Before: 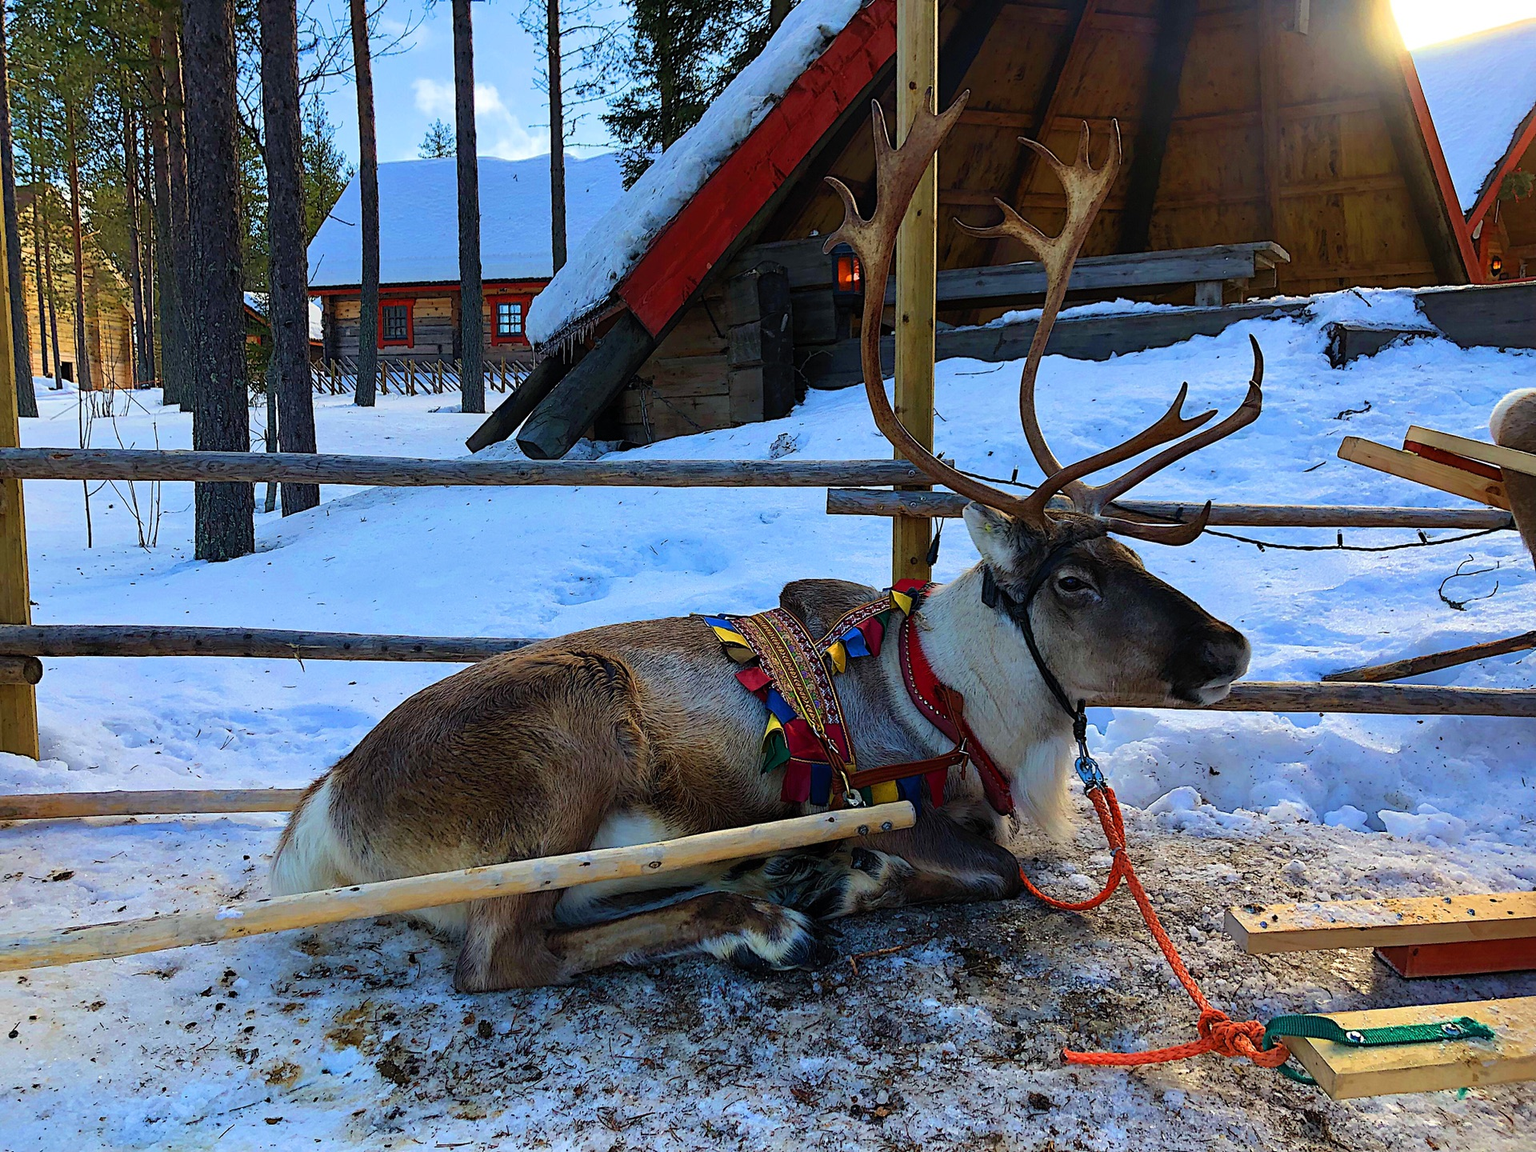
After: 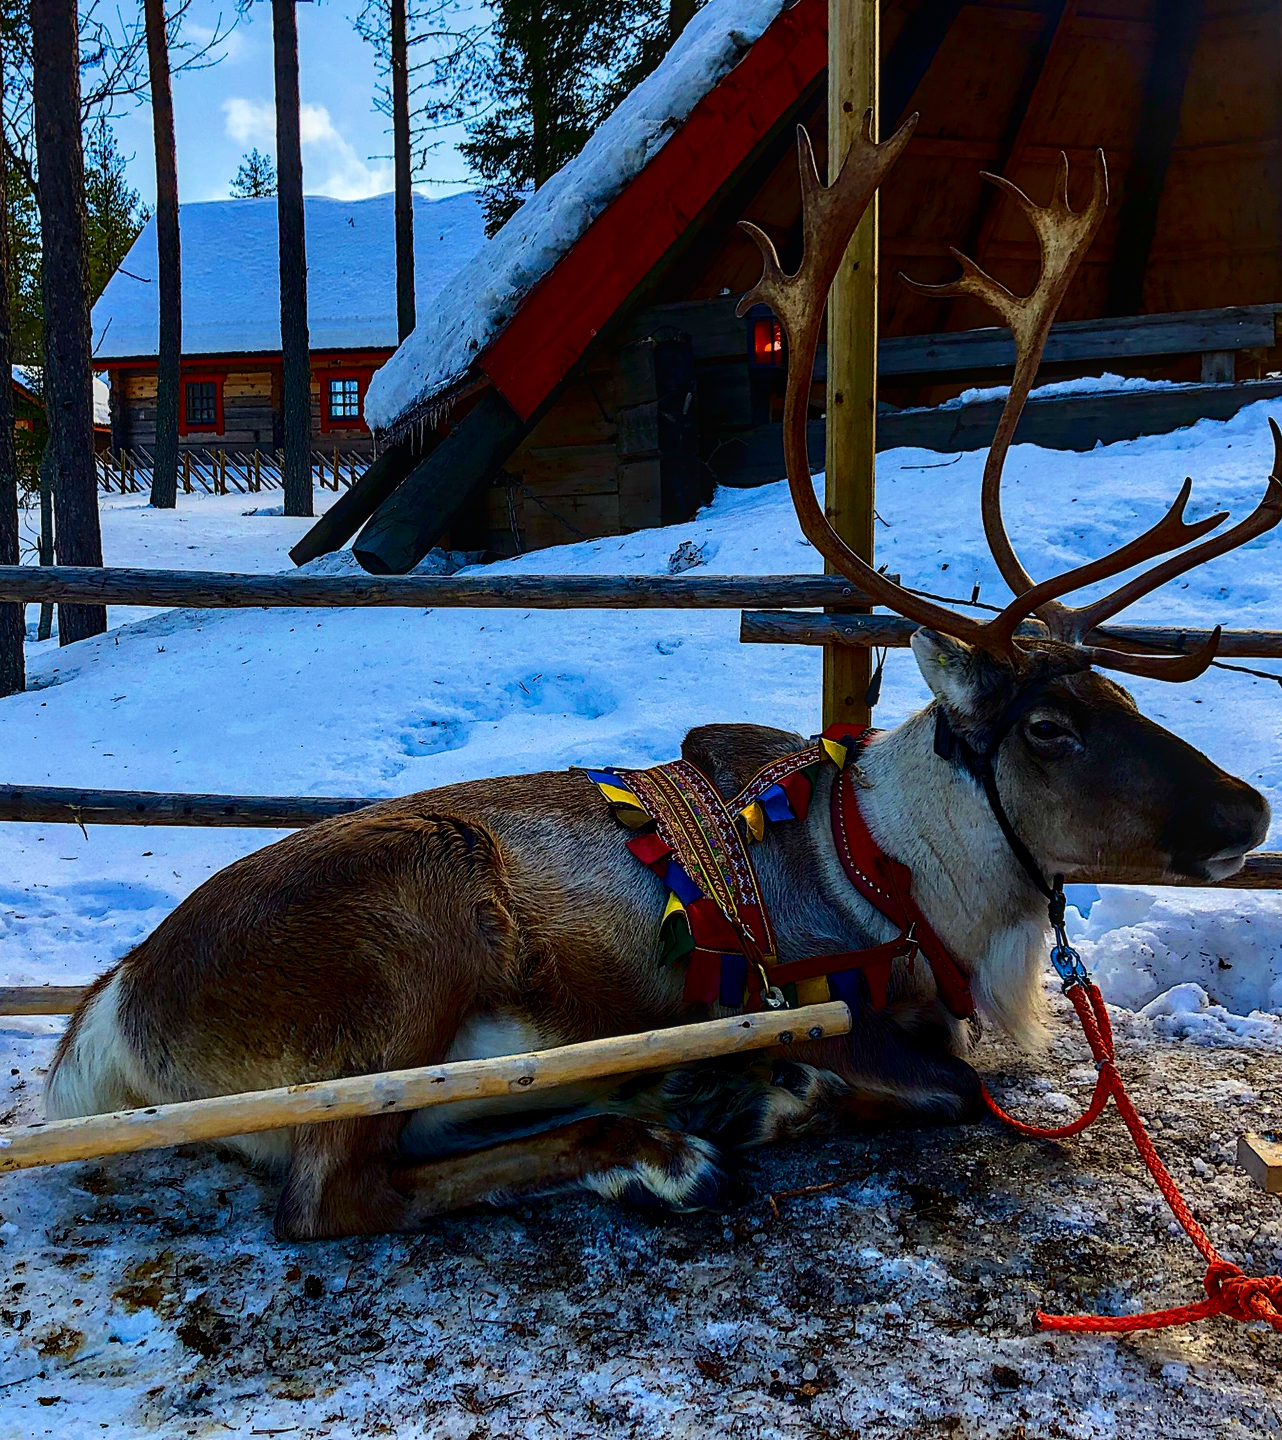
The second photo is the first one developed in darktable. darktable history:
contrast brightness saturation: contrast 0.187, brightness -0.24, saturation 0.116
local contrast: on, module defaults
crop and rotate: left 15.307%, right 17.913%
exposure: black level correction 0, exposure 0 EV, compensate highlight preservation false
